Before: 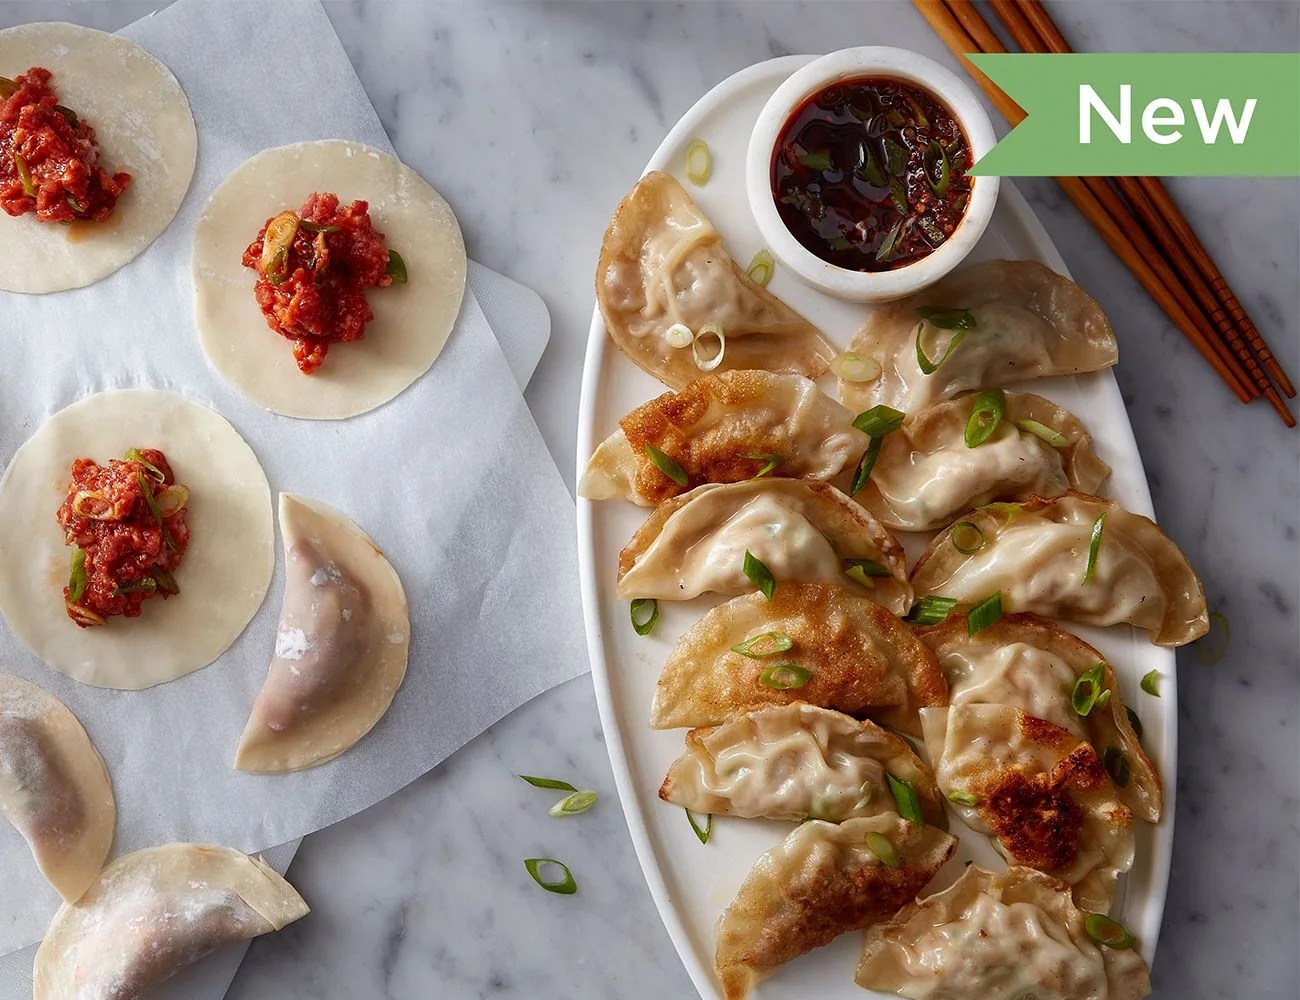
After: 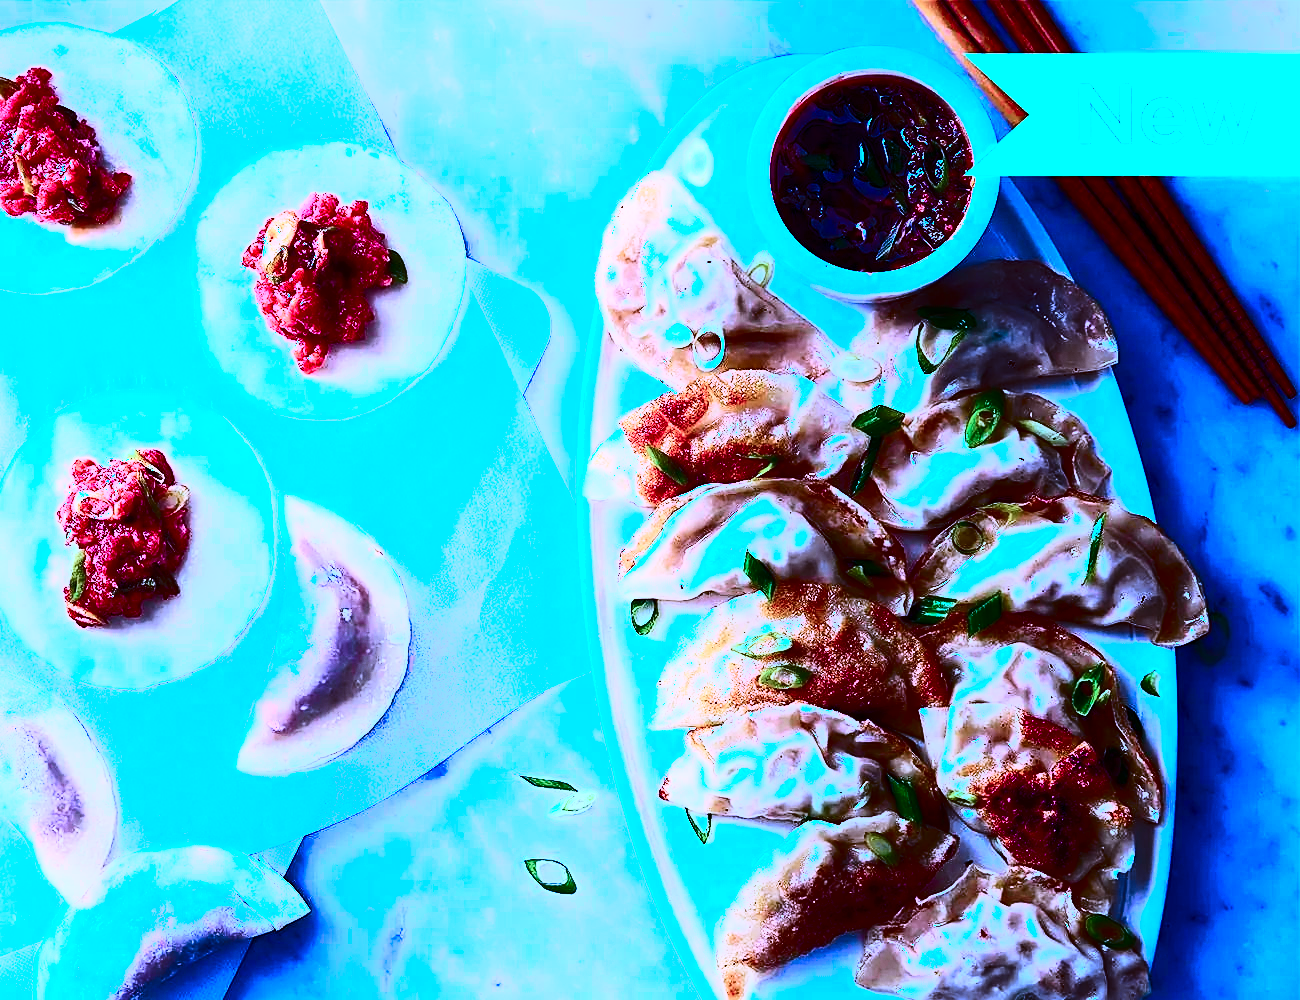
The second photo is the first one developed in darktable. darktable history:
sharpen: on, module defaults
color calibration: output R [1.063, -0.012, -0.003, 0], output B [-0.079, 0.047, 1, 0], illuminant custom, x 0.46, y 0.43, temperature 2642.66 K
shadows and highlights: highlights 70.7, soften with gaussian
tone equalizer: -8 EV -1.08 EV, -7 EV -1.01 EV, -6 EV -0.867 EV, -5 EV -0.578 EV, -3 EV 0.578 EV, -2 EV 0.867 EV, -1 EV 1.01 EV, +0 EV 1.08 EV, edges refinement/feathering 500, mask exposure compensation -1.57 EV, preserve details no
contrast brightness saturation: contrast 0.26, brightness 0.02, saturation 0.87
tone curve: curves: ch0 [(0, 0) (0.081, 0.044) (0.192, 0.125) (0.283, 0.238) (0.416, 0.449) (0.495, 0.524) (0.661, 0.756) (0.788, 0.87) (1, 0.951)]; ch1 [(0, 0) (0.161, 0.092) (0.35, 0.33) (0.392, 0.392) (0.427, 0.426) (0.479, 0.472) (0.505, 0.497) (0.521, 0.524) (0.567, 0.56) (0.583, 0.592) (0.625, 0.627) (0.678, 0.733) (1, 1)]; ch2 [(0, 0) (0.346, 0.362) (0.404, 0.427) (0.502, 0.499) (0.531, 0.523) (0.544, 0.561) (0.58, 0.59) (0.629, 0.642) (0.717, 0.678) (1, 1)], color space Lab, independent channels, preserve colors none
white balance: red 0.924, blue 1.095
